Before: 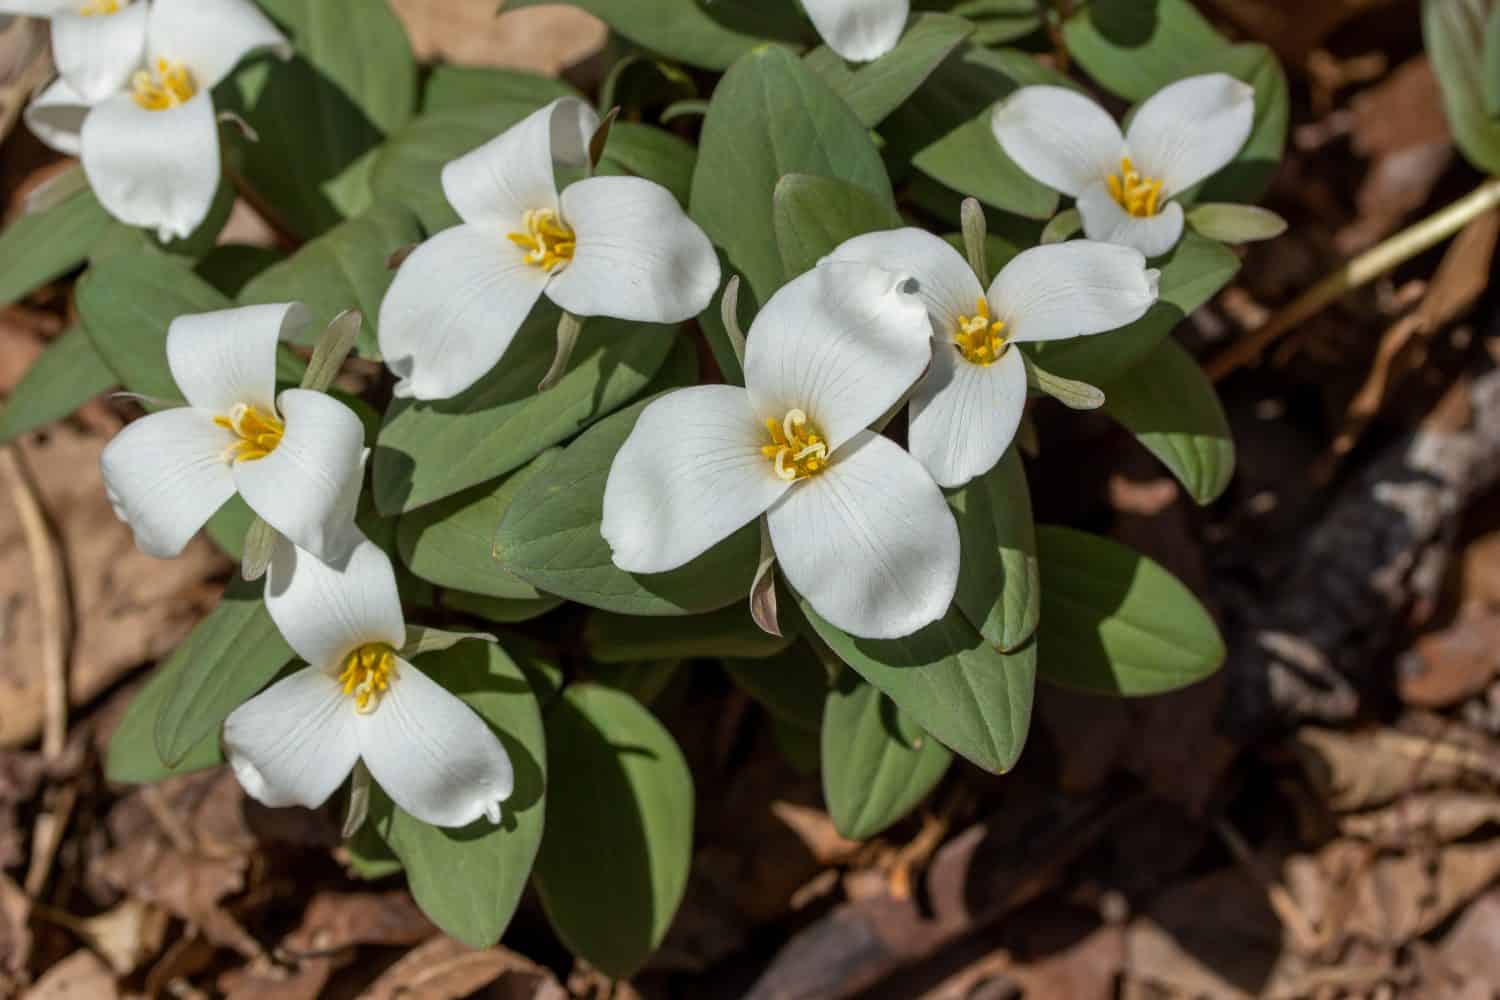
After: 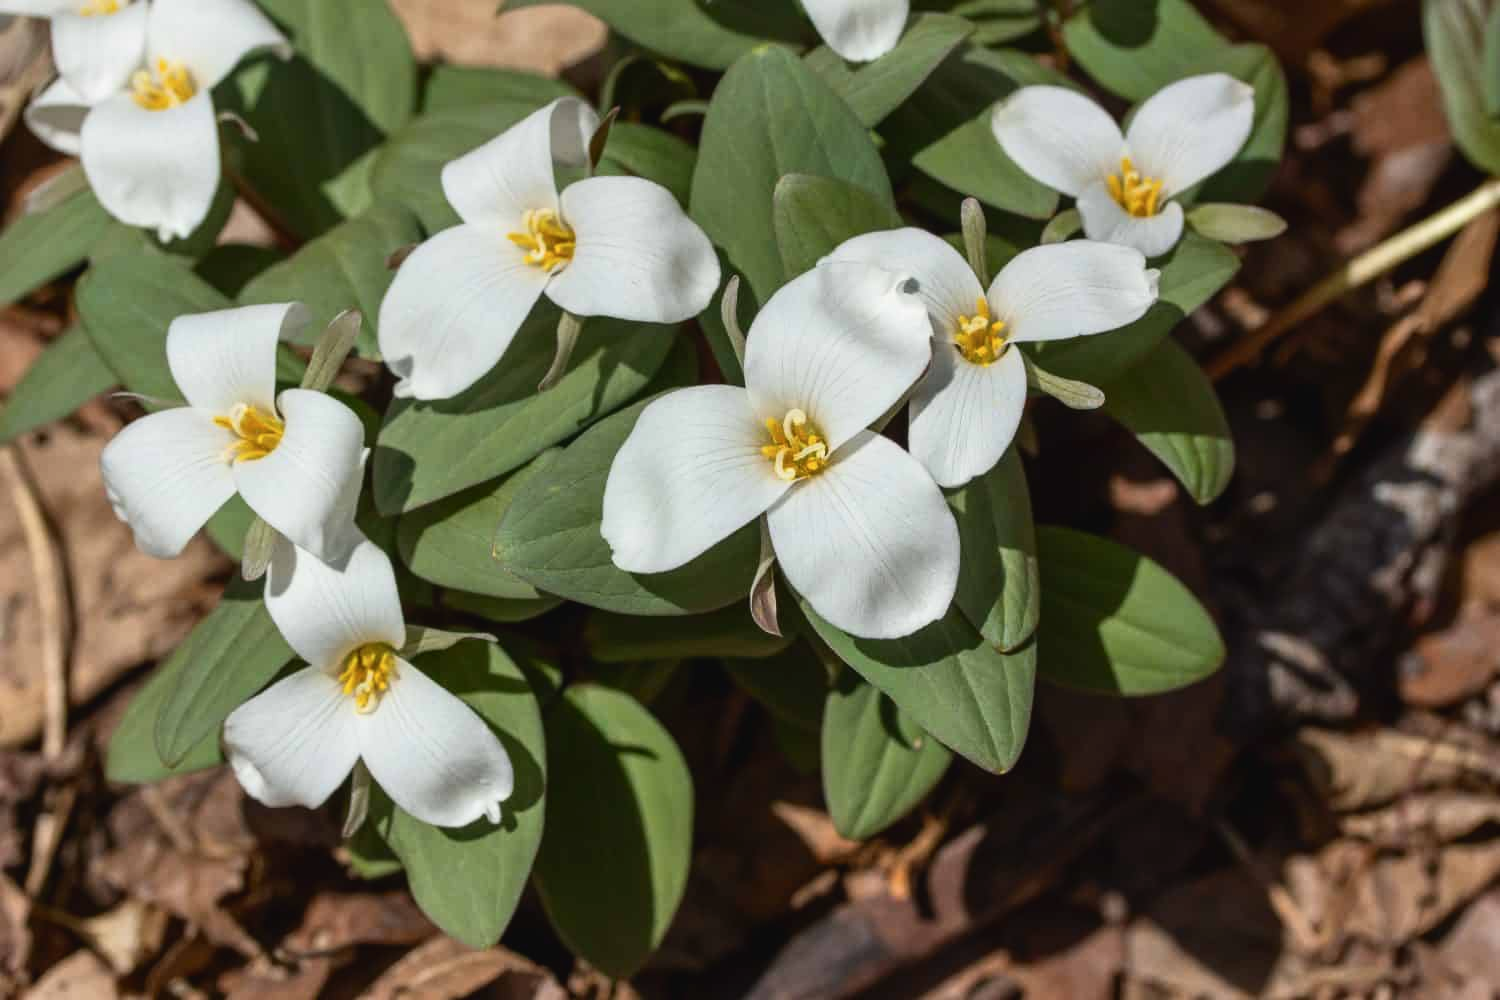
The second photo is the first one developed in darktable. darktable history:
tone curve: curves: ch0 [(0, 0.028) (0.138, 0.156) (0.468, 0.516) (0.754, 0.823) (1, 1)], color space Lab, independent channels, preserve colors none
contrast brightness saturation: contrast 0.027, brightness -0.033
